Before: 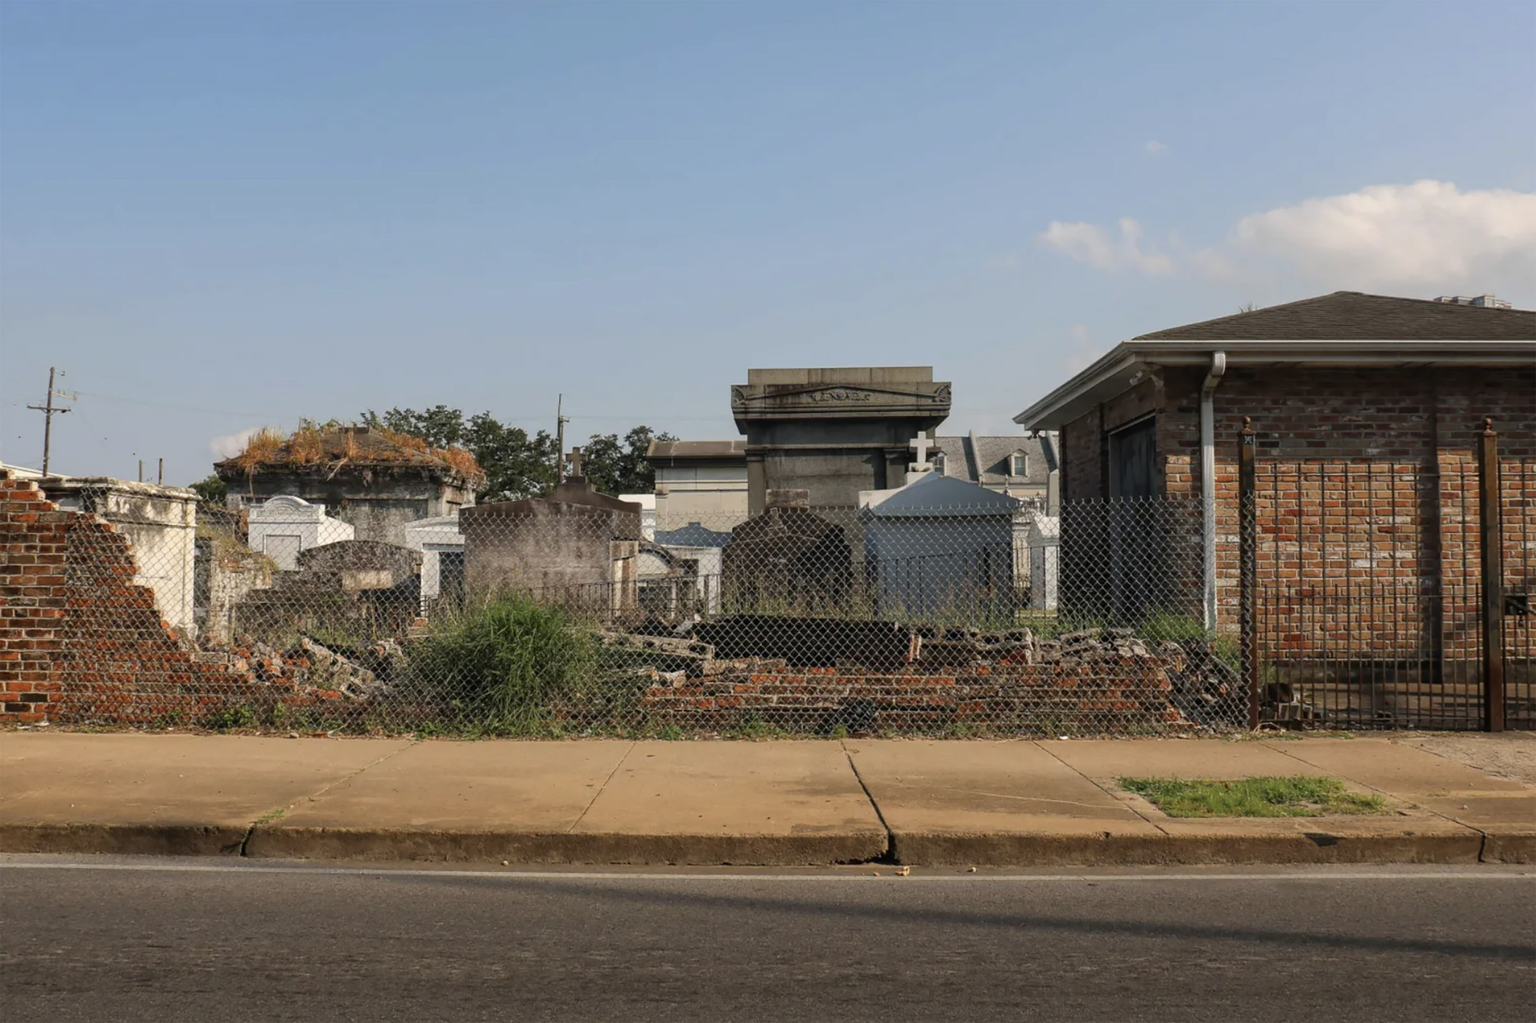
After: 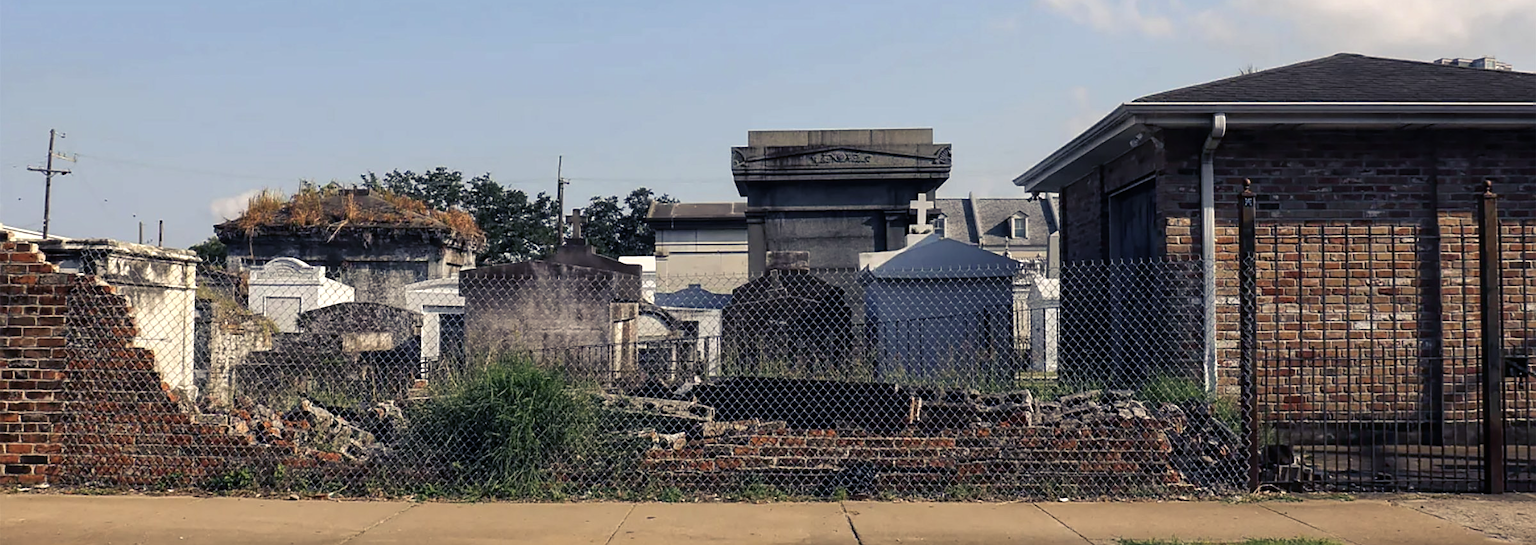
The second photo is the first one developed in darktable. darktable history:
sharpen: on, module defaults
color balance rgb: shadows lift › luminance -28.752%, shadows lift › chroma 14.916%, shadows lift › hue 267.08°, perceptual saturation grading › global saturation -0.044%, global vibrance 9.437%, contrast 15.32%, saturation formula JzAzBz (2021)
crop and rotate: top 23.338%, bottom 23.274%
